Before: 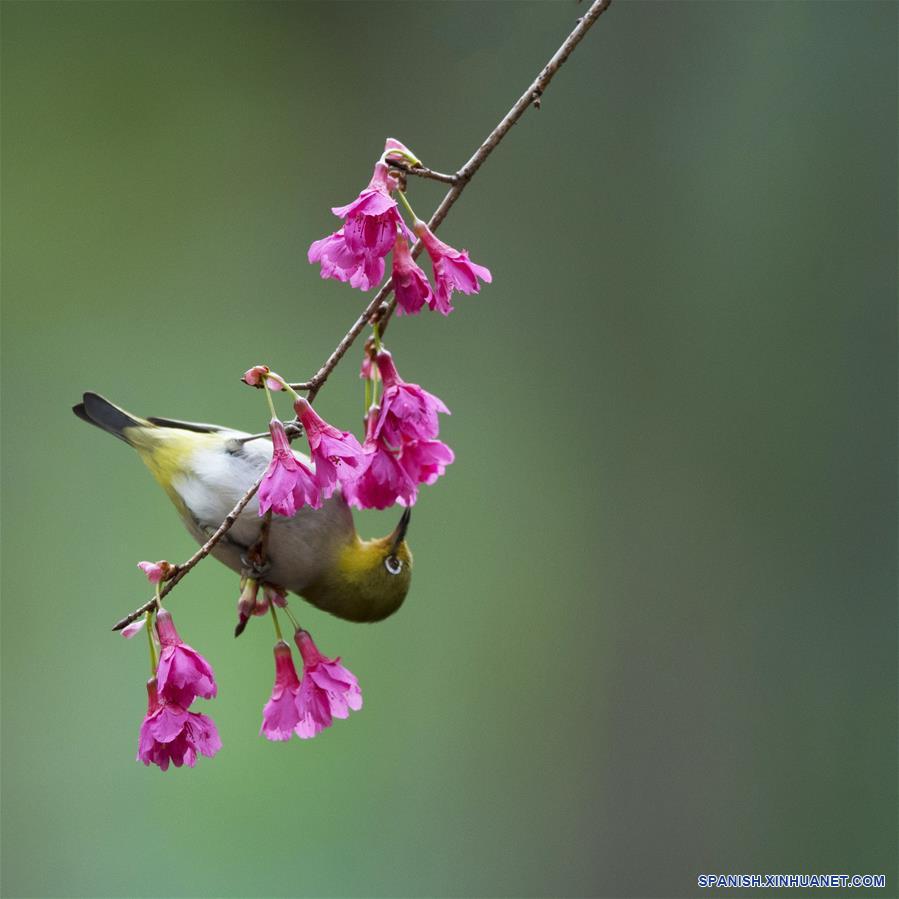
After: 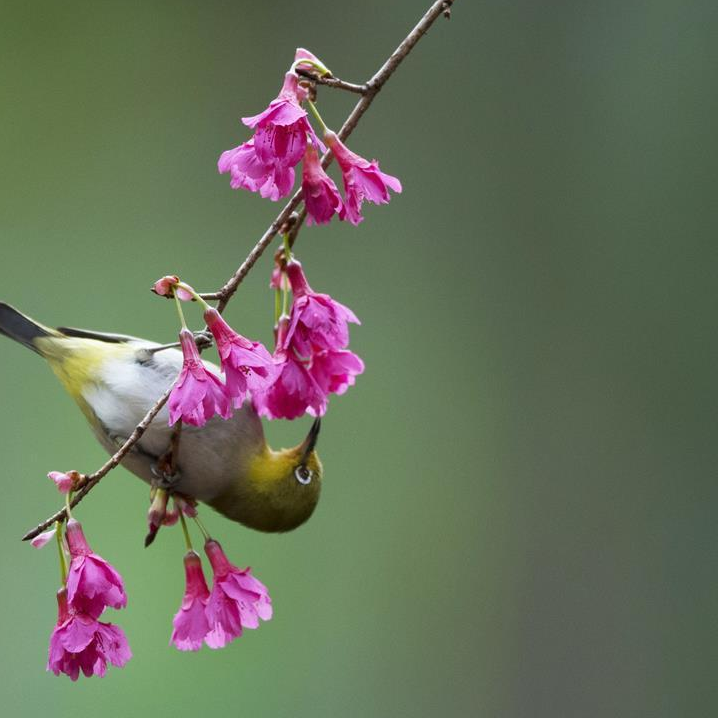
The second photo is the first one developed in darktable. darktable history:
crop and rotate: left 10.071%, top 10.071%, right 10.02%, bottom 10.02%
shadows and highlights: radius 331.84, shadows 53.55, highlights -100, compress 94.63%, highlights color adjustment 73.23%, soften with gaussian
